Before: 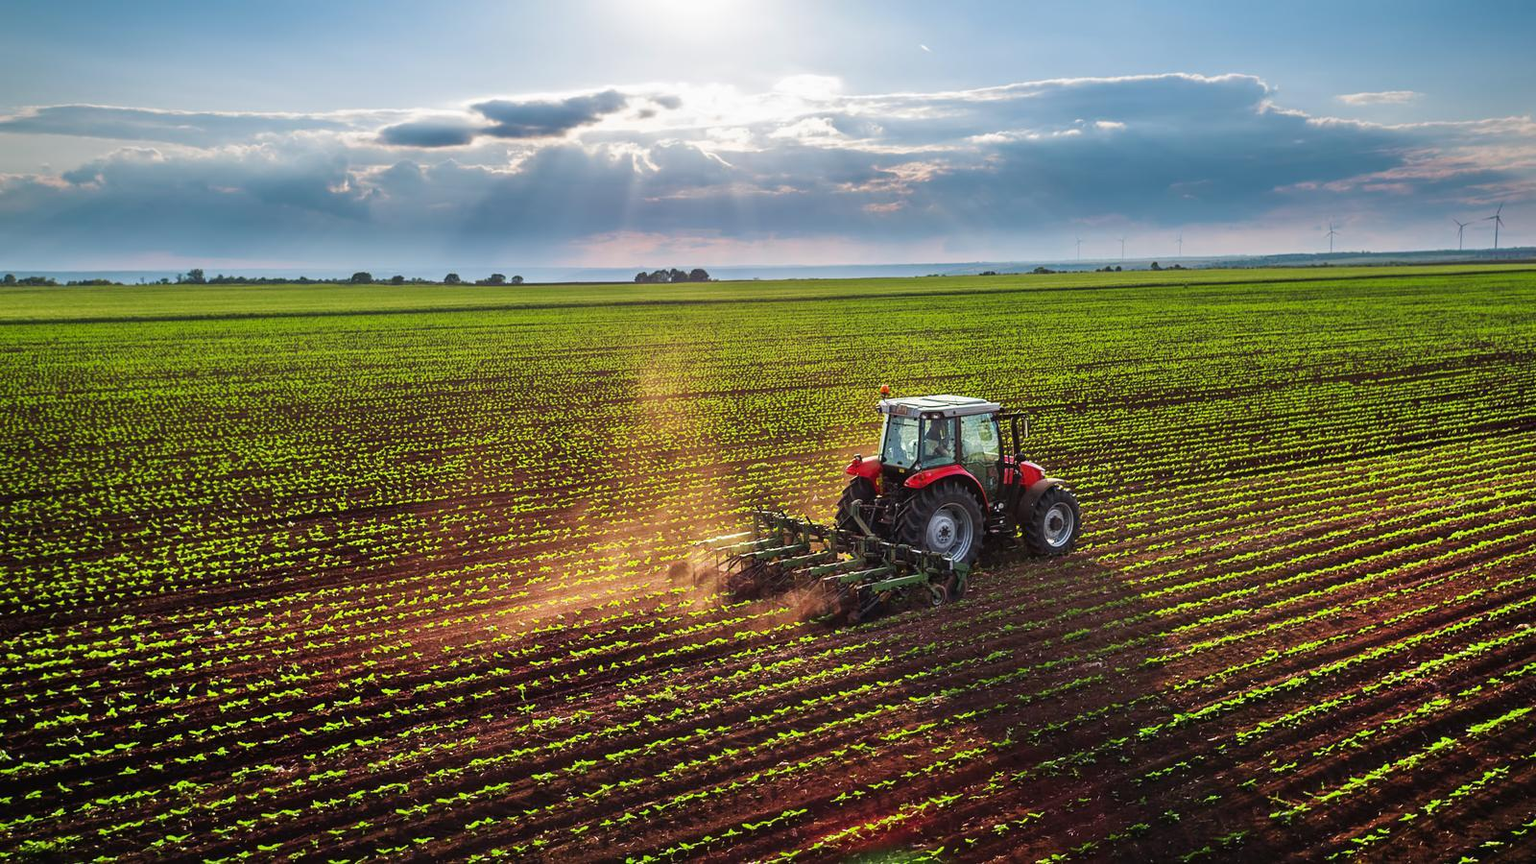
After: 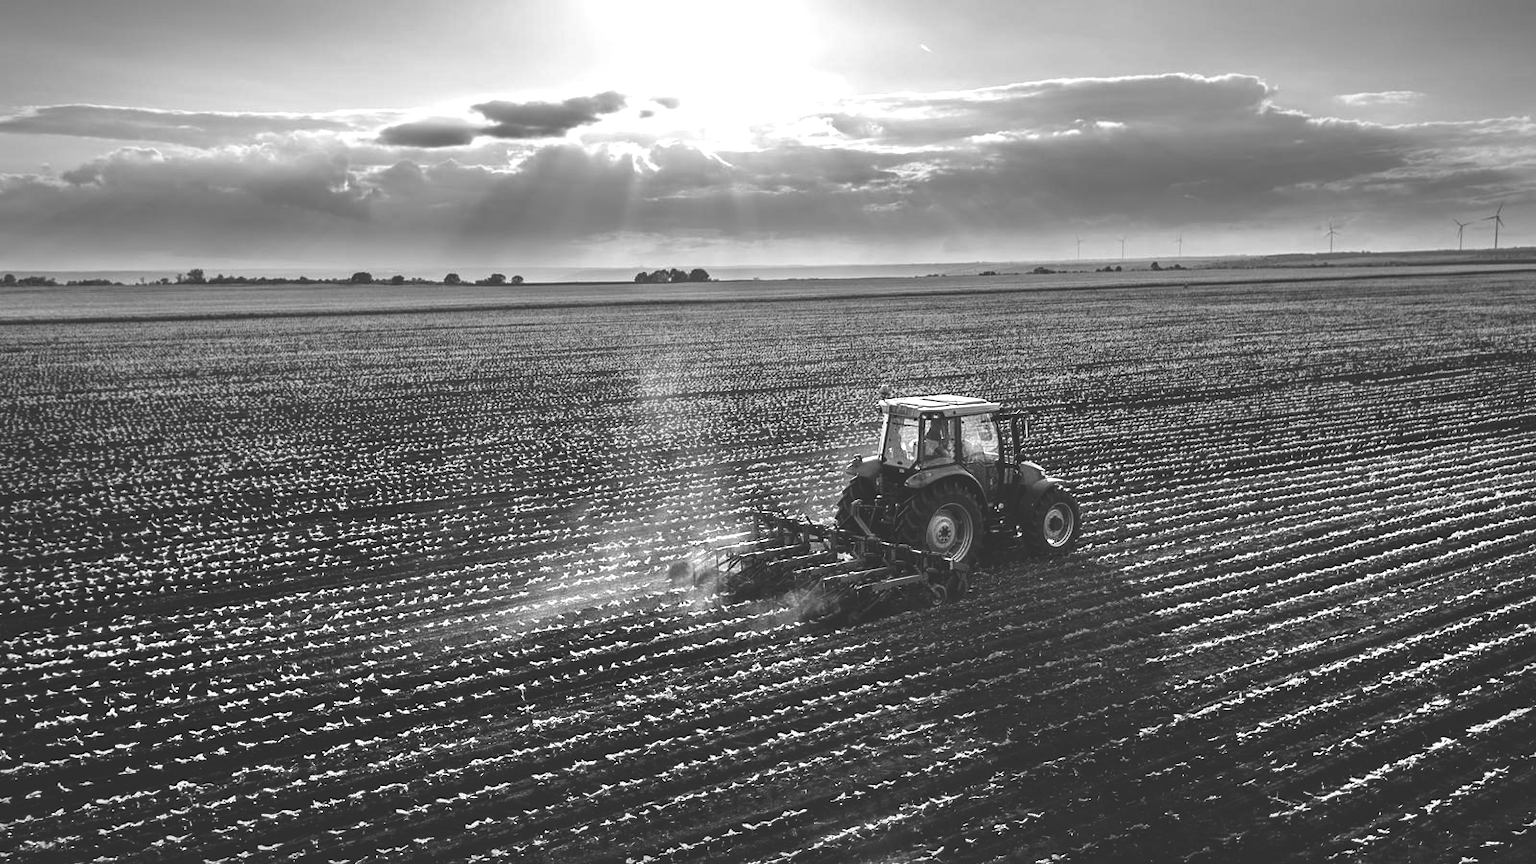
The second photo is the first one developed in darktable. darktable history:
monochrome: a 16.06, b 15.48, size 1
exposure: exposure 0.496 EV, compensate highlight preservation false
rgb curve: curves: ch0 [(0, 0.186) (0.314, 0.284) (0.775, 0.708) (1, 1)], compensate middle gray true, preserve colors none
